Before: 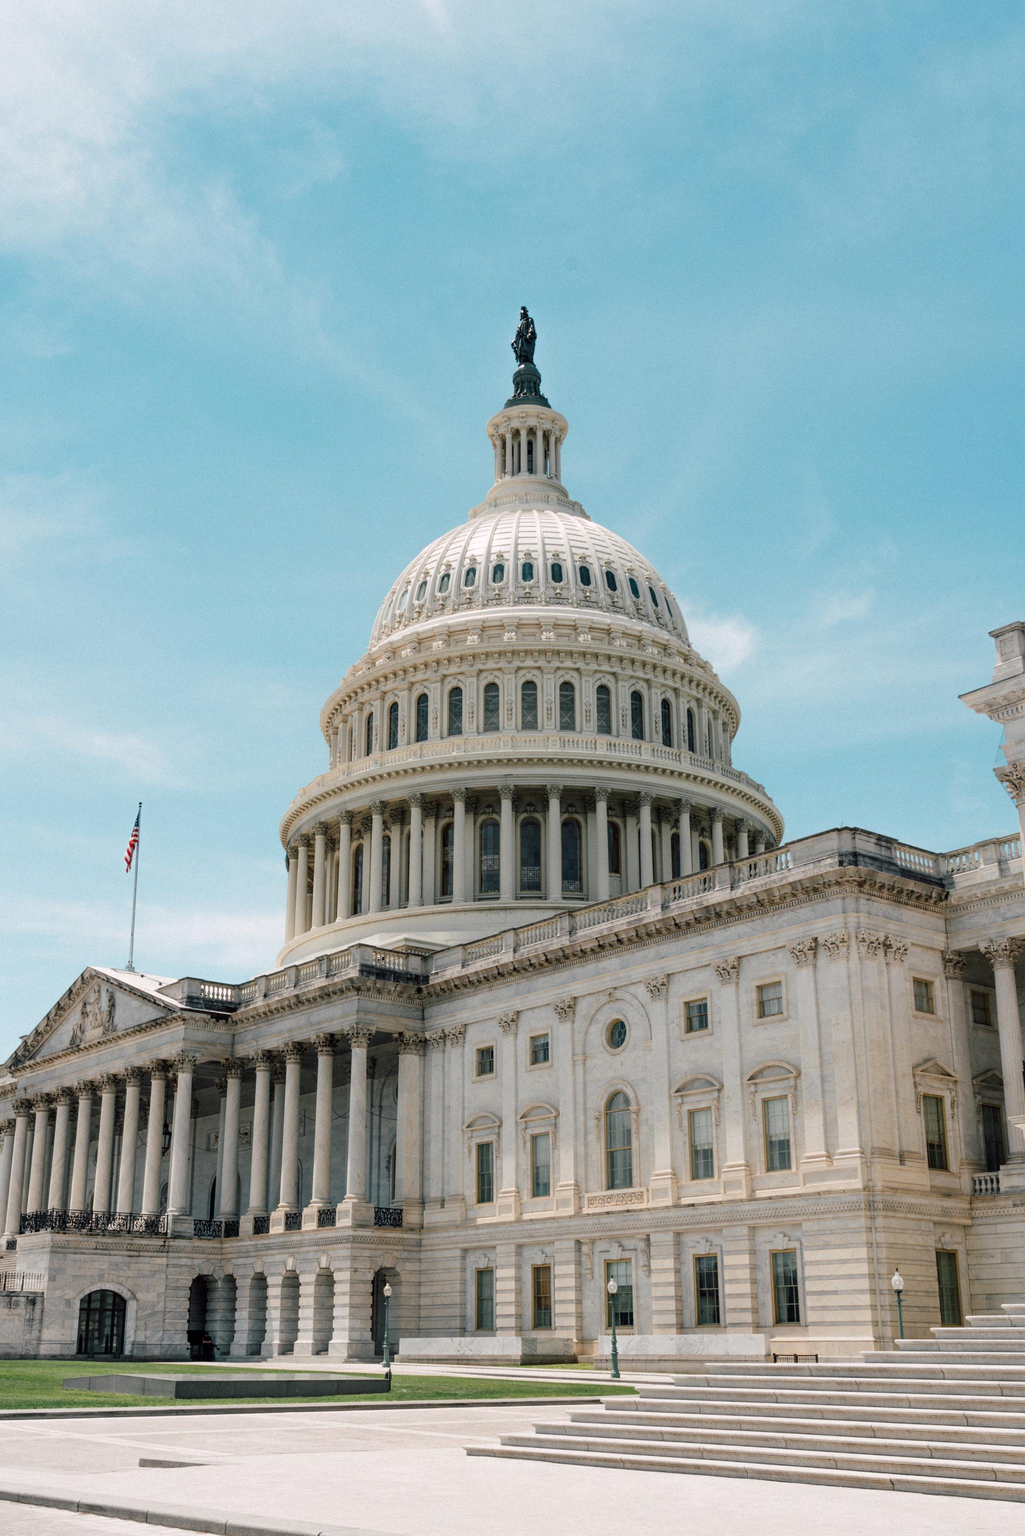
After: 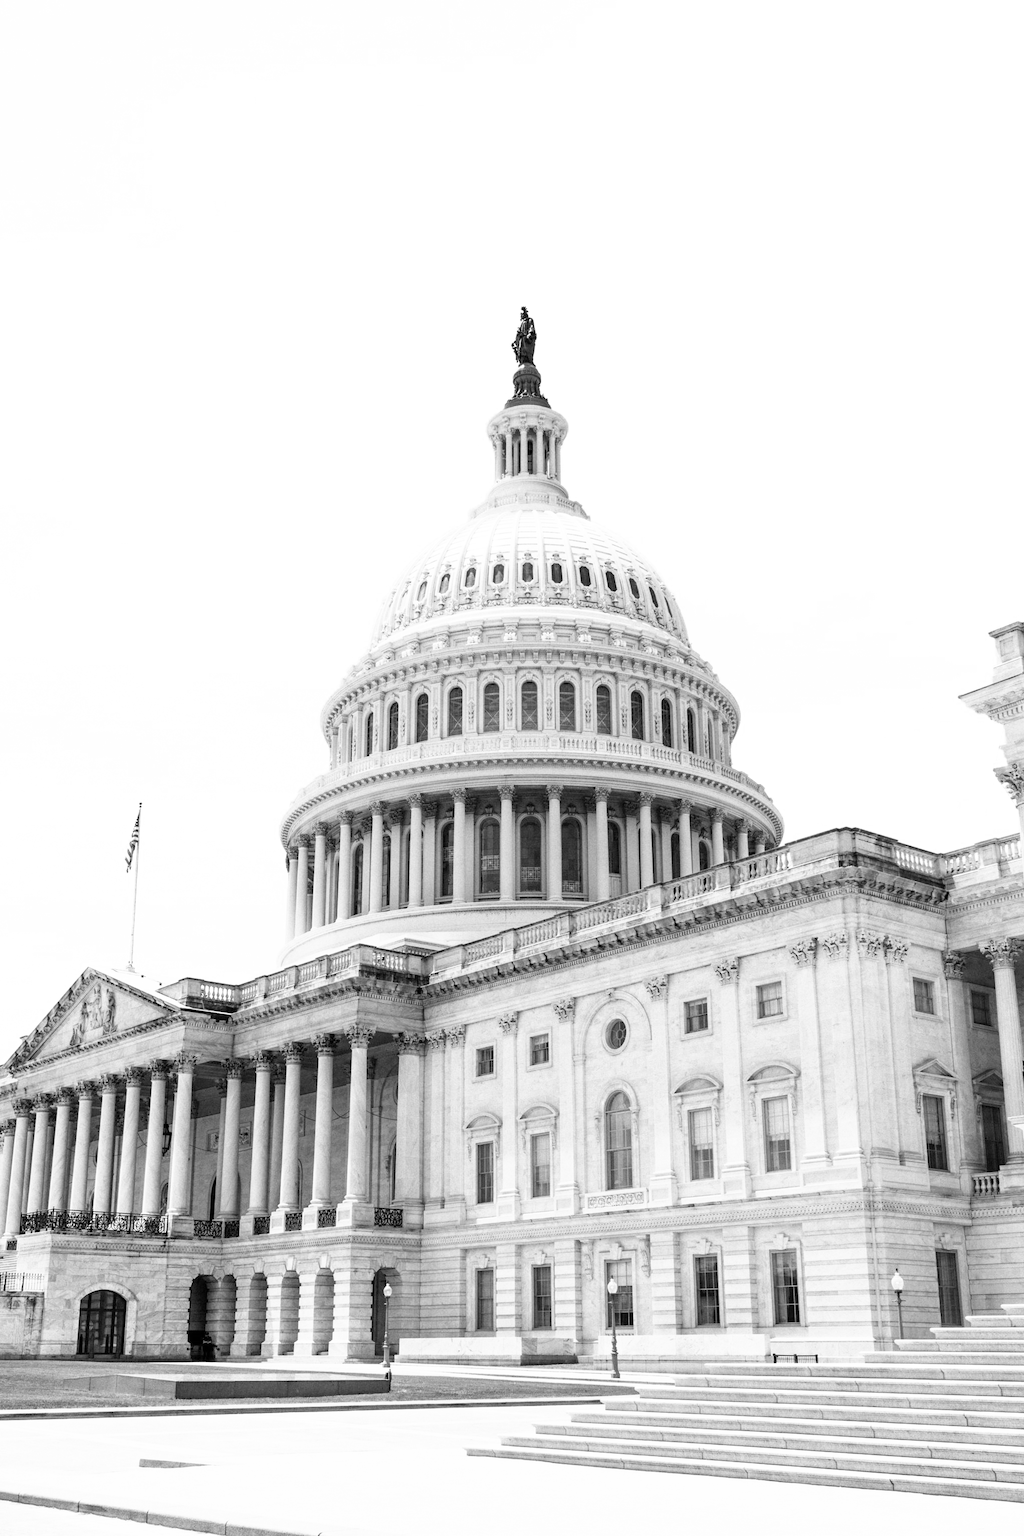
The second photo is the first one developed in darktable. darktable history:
velvia: strength 14.59%
color zones: curves: ch0 [(0, 0.613) (0.01, 0.613) (0.245, 0.448) (0.498, 0.529) (0.642, 0.665) (0.879, 0.777) (0.99, 0.613)]; ch1 [(0, 0) (0.143, 0) (0.286, 0) (0.429, 0) (0.571, 0) (0.714, 0) (0.857, 0)]
base curve: curves: ch0 [(0, 0) (0.495, 0.917) (1, 1)], preserve colors none
